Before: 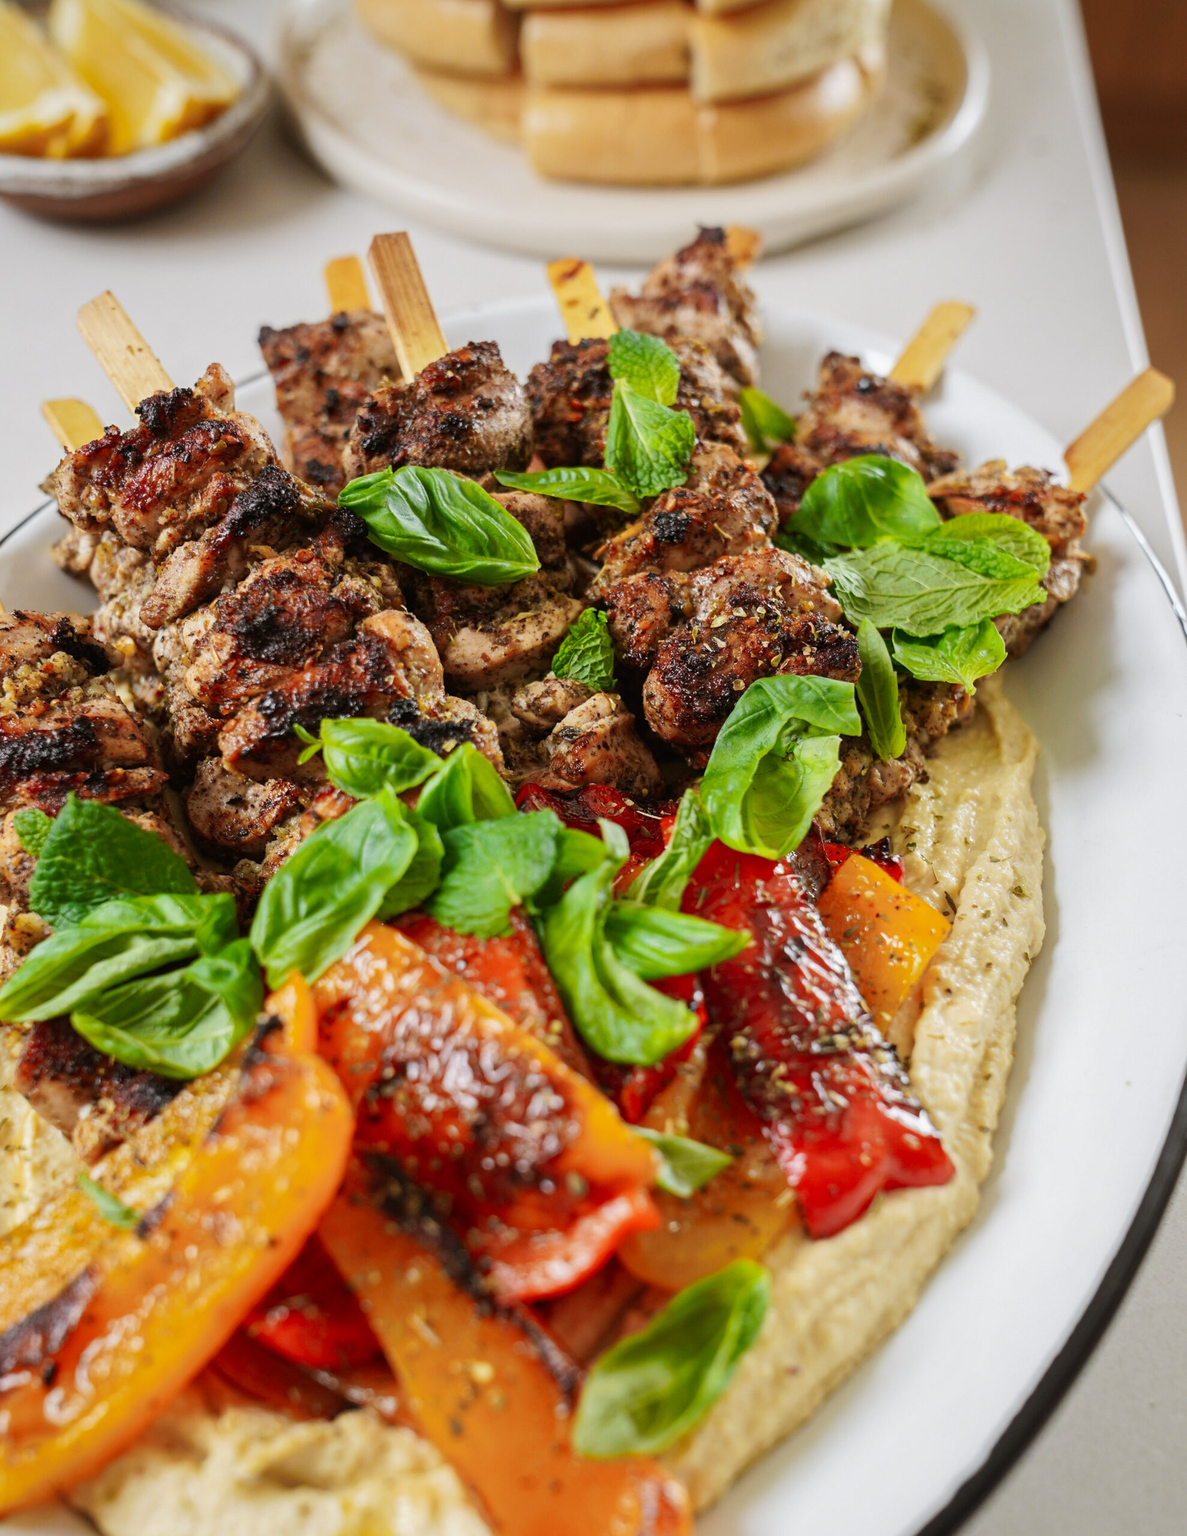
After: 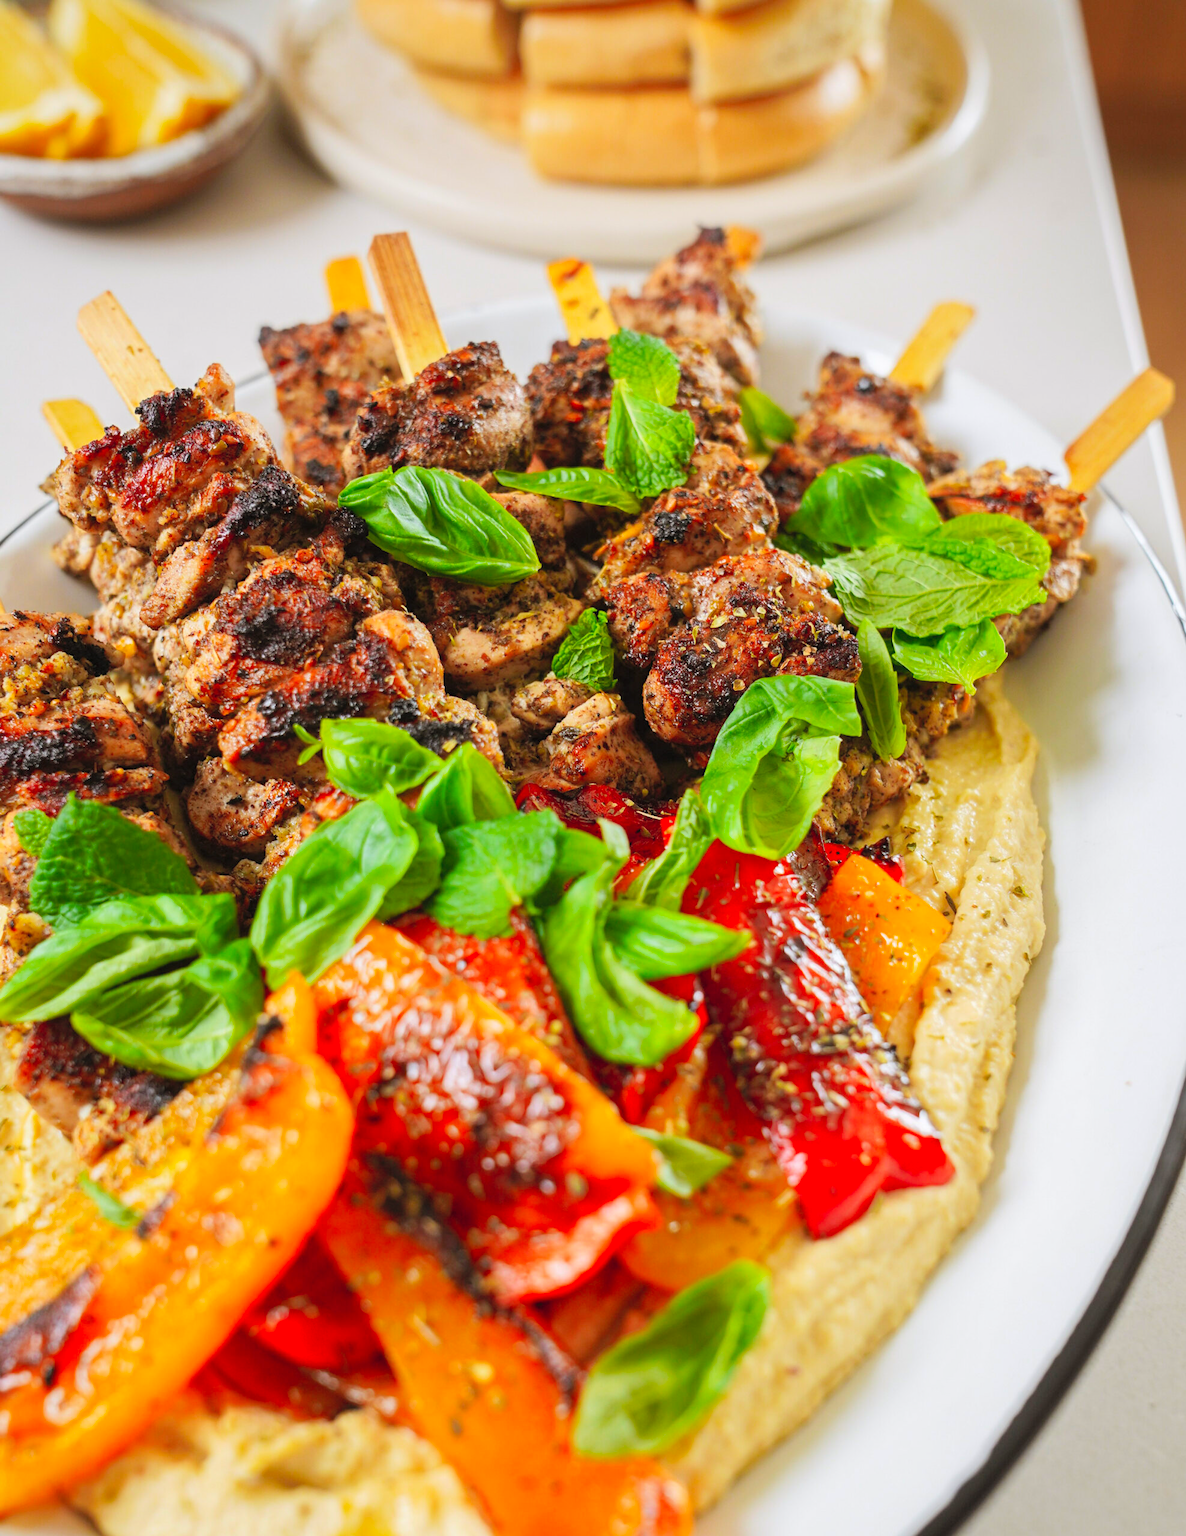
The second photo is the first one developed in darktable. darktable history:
contrast brightness saturation: contrast 0.065, brightness 0.17, saturation 0.407
